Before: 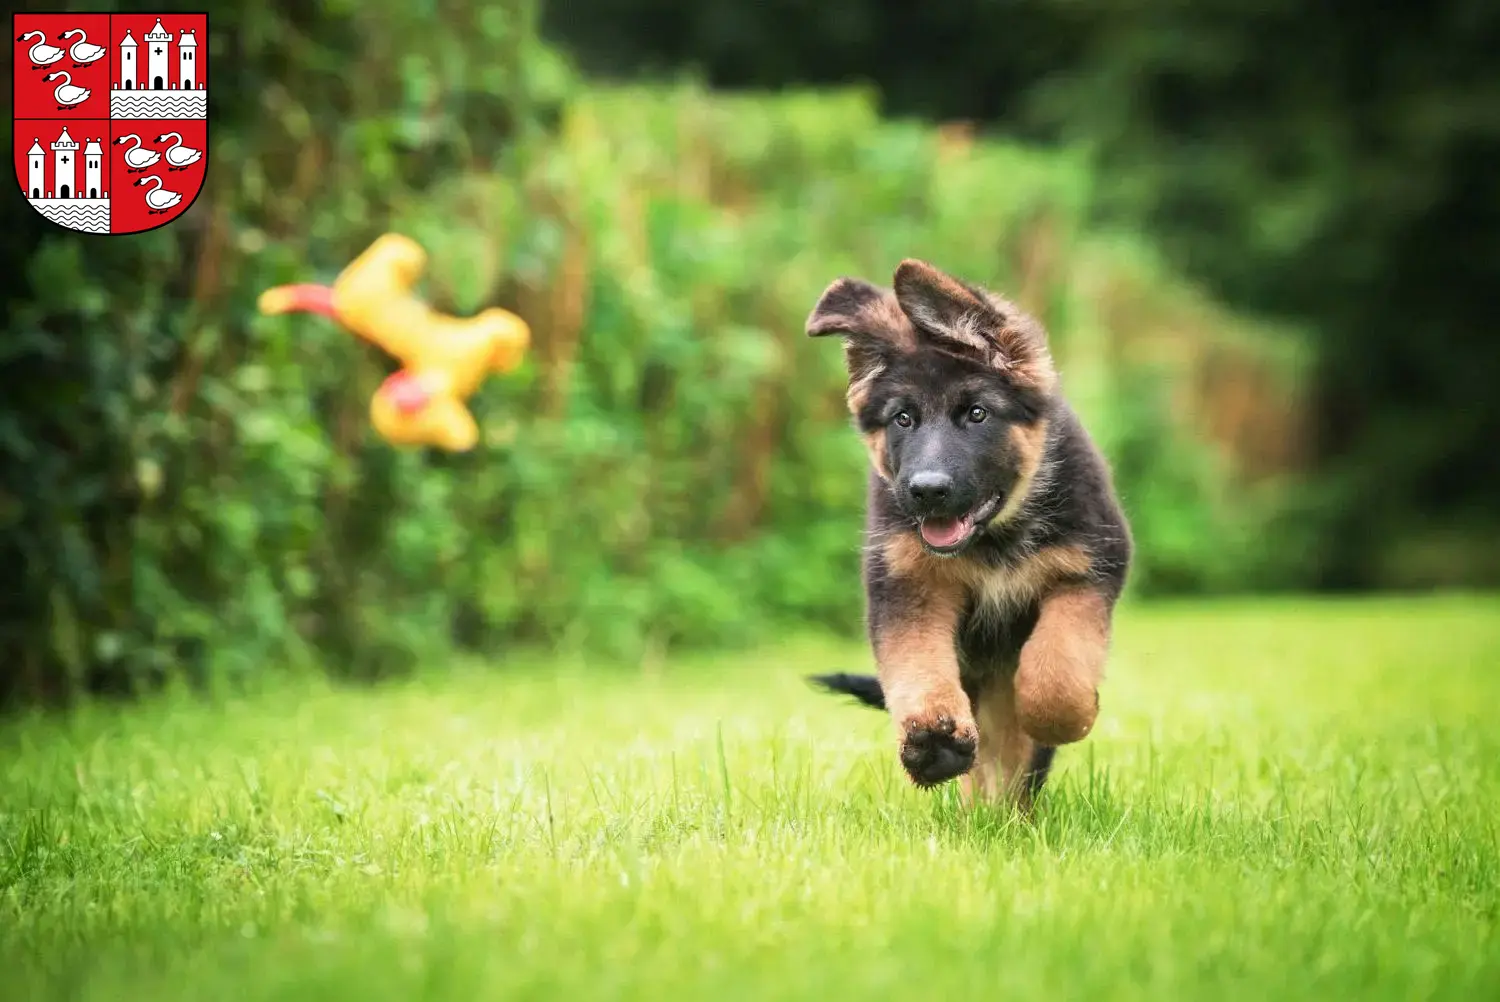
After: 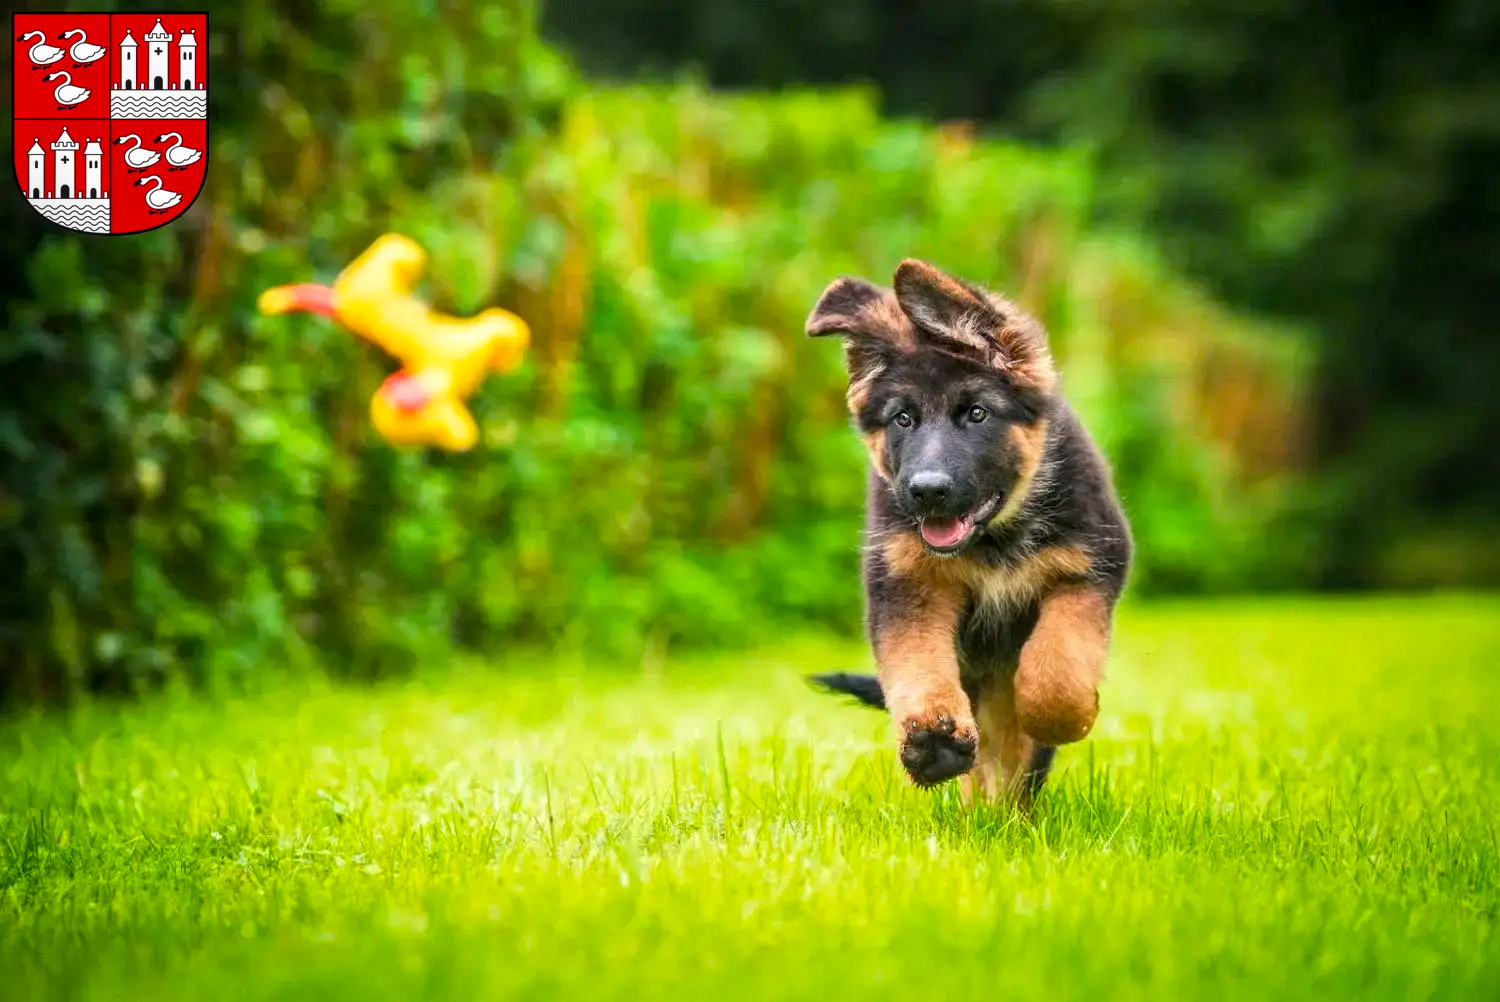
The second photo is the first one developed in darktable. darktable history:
color balance rgb: perceptual saturation grading › global saturation 30%, global vibrance 20%
local contrast: on, module defaults
